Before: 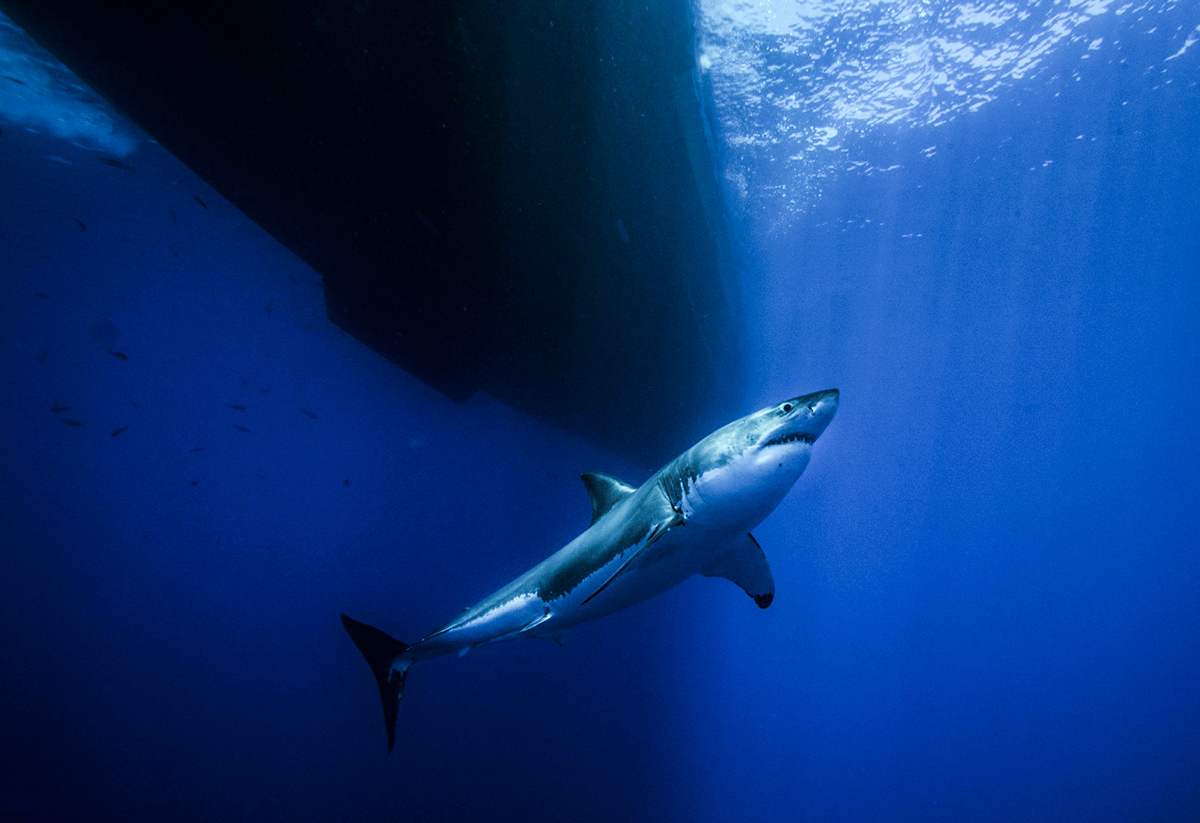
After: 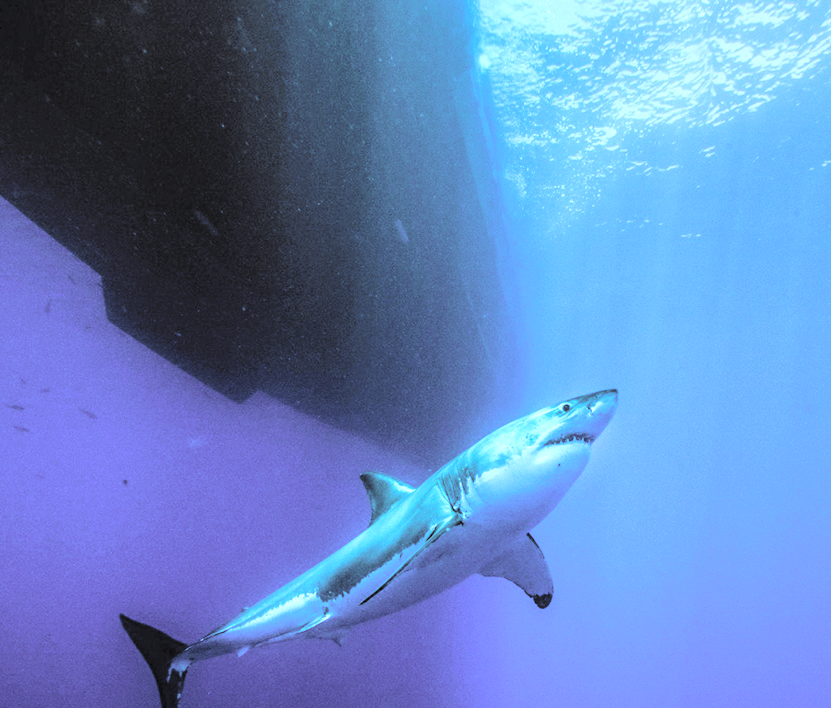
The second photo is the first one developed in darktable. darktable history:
contrast brightness saturation: brightness 1
crop: left 18.479%, right 12.2%, bottom 13.971%
local contrast: on, module defaults
